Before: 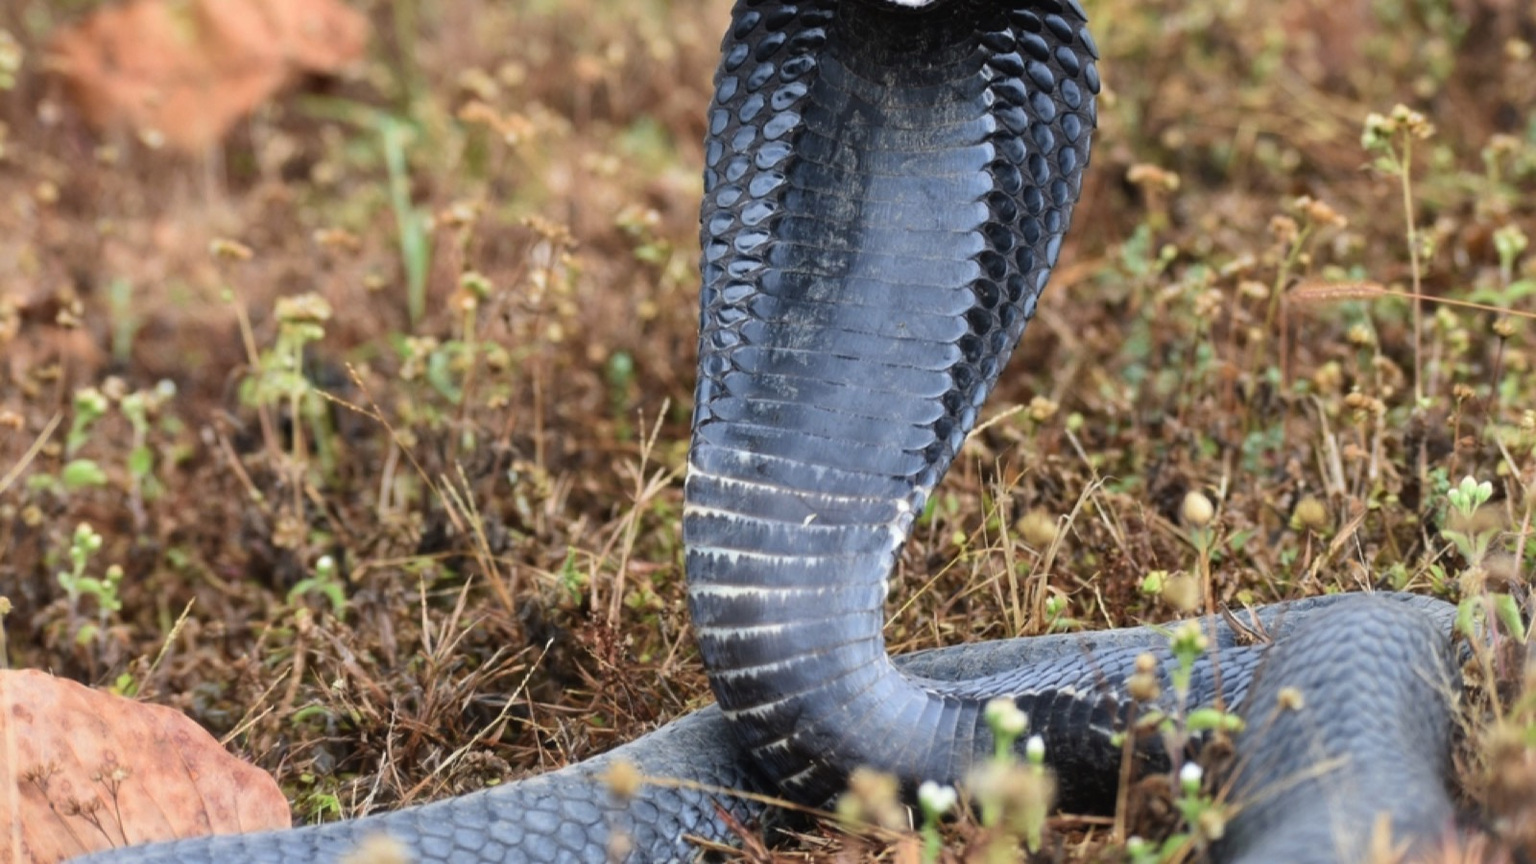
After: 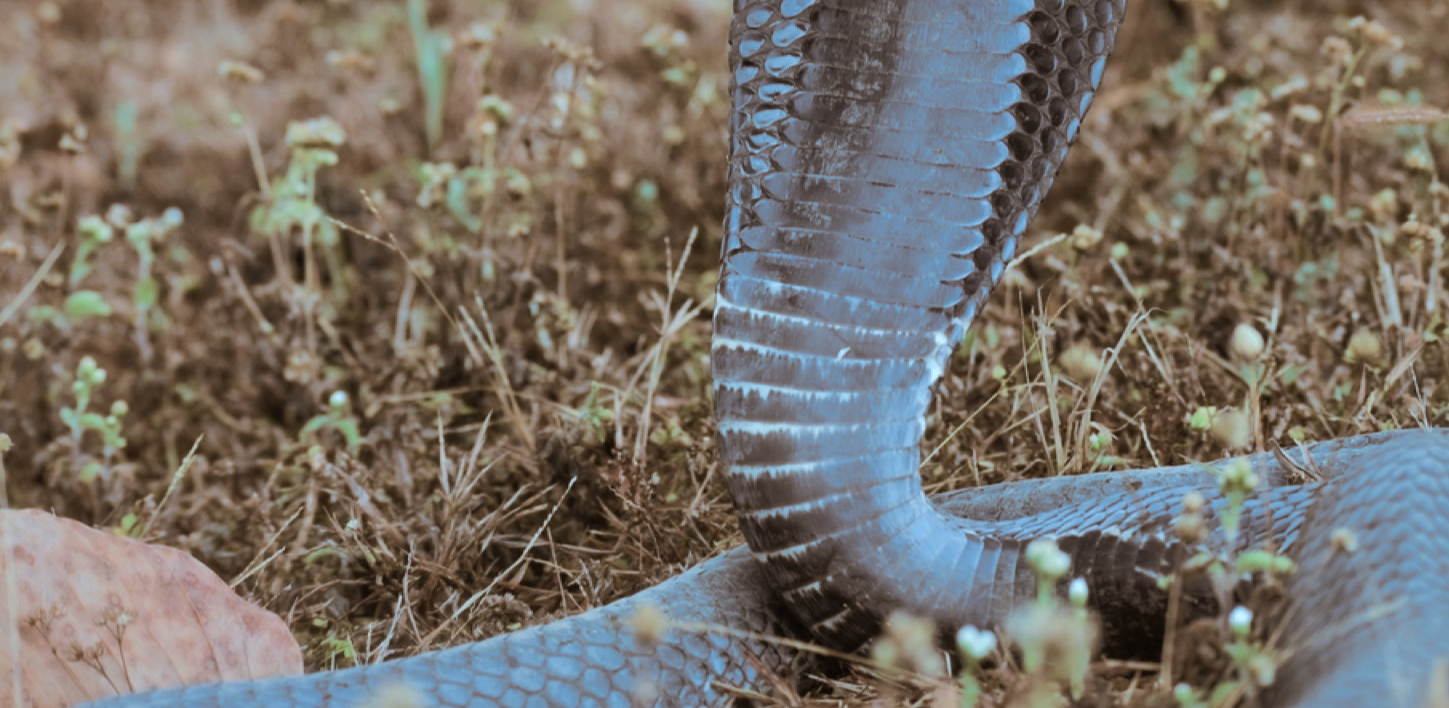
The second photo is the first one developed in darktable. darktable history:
split-toning: shadows › hue 32.4°, shadows › saturation 0.51, highlights › hue 180°, highlights › saturation 0, balance -60.17, compress 55.19%
crop: top 20.916%, right 9.437%, bottom 0.316%
tone equalizer: -8 EV -0.75 EV, -7 EV -0.7 EV, -6 EV -0.6 EV, -5 EV -0.4 EV, -3 EV 0.4 EV, -2 EV 0.6 EV, -1 EV 0.7 EV, +0 EV 0.75 EV, edges refinement/feathering 500, mask exposure compensation -1.57 EV, preserve details no
exposure: black level correction 0, exposure -0.721 EV, compensate highlight preservation false
color correction: highlights a* -10.69, highlights b* -19.19
base curve: curves: ch0 [(0, 0) (0.74, 0.67) (1, 1)]
shadows and highlights: shadows 60, highlights -60
